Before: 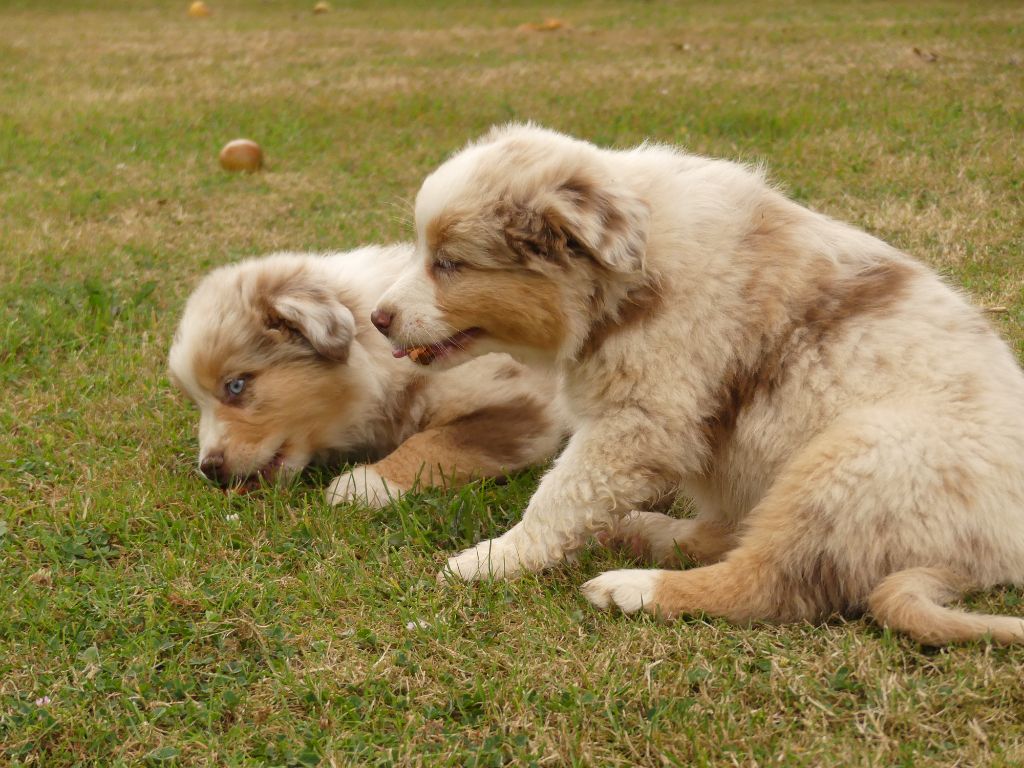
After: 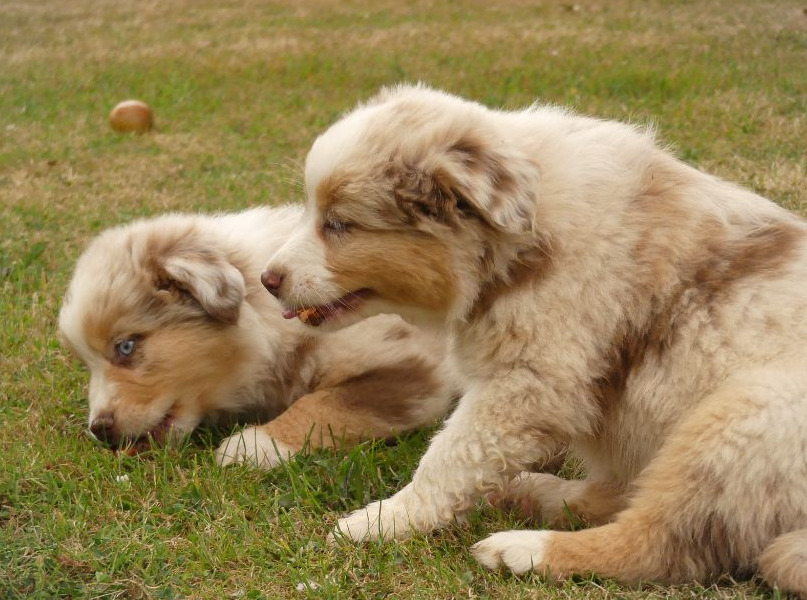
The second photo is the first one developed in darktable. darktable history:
vignetting: fall-off start 85%, fall-off radius 80%, brightness -0.182, saturation -0.3, width/height ratio 1.219, dithering 8-bit output, unbound false
crop and rotate: left 10.77%, top 5.1%, right 10.41%, bottom 16.76%
